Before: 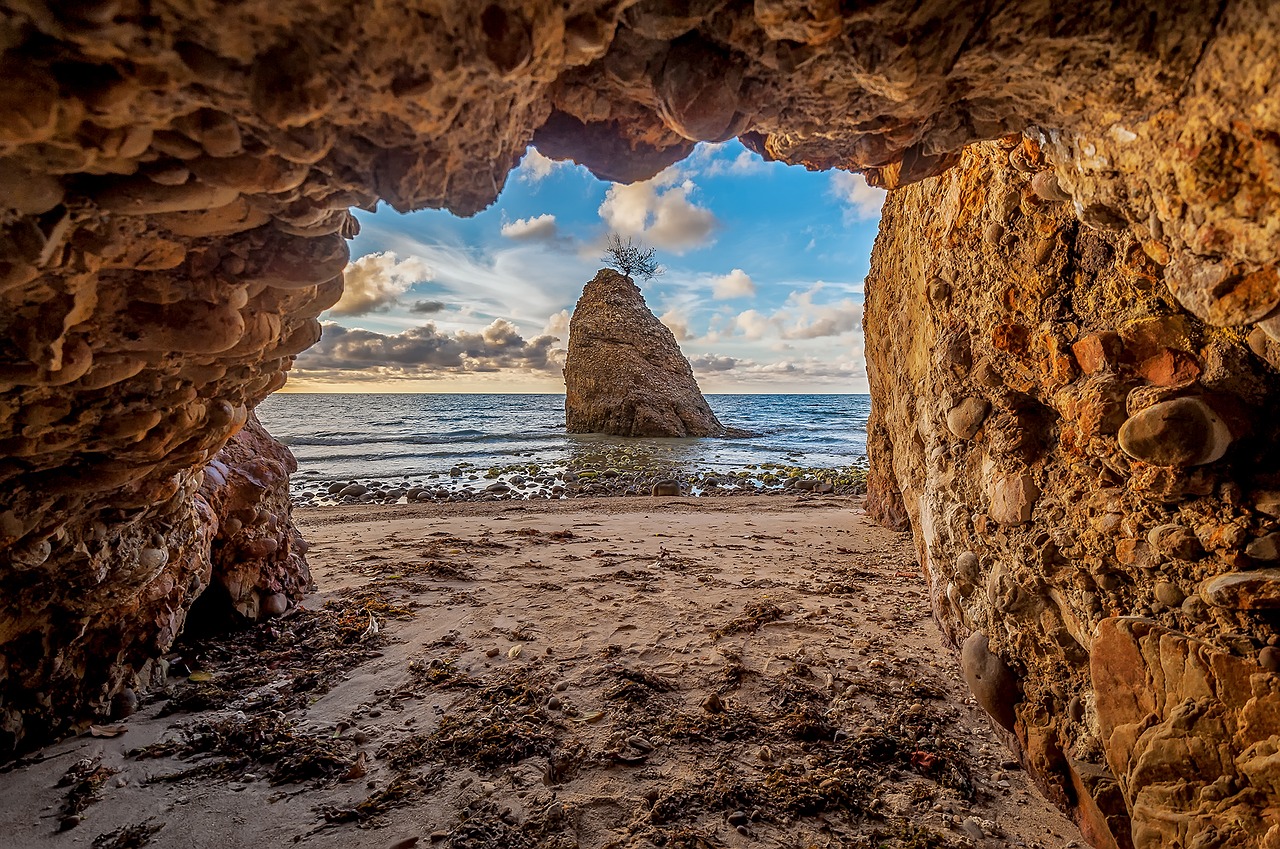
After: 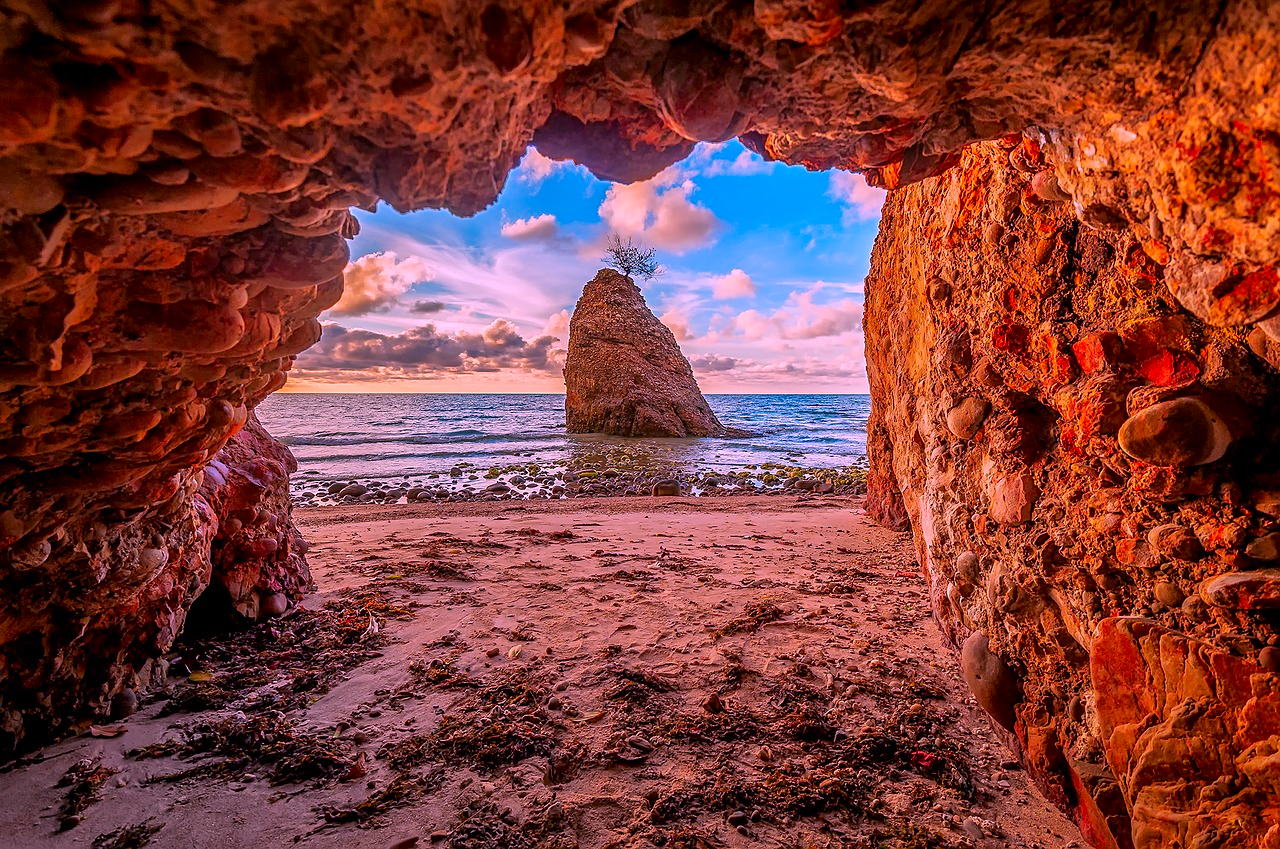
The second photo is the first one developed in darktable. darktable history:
color calibration: illuminant same as pipeline (D50), adaptation XYZ, x 0.346, y 0.359, temperature 5004.3 K, gamut compression 1.7
color correction: highlights a* 19.33, highlights b* -11.28, saturation 1.67
